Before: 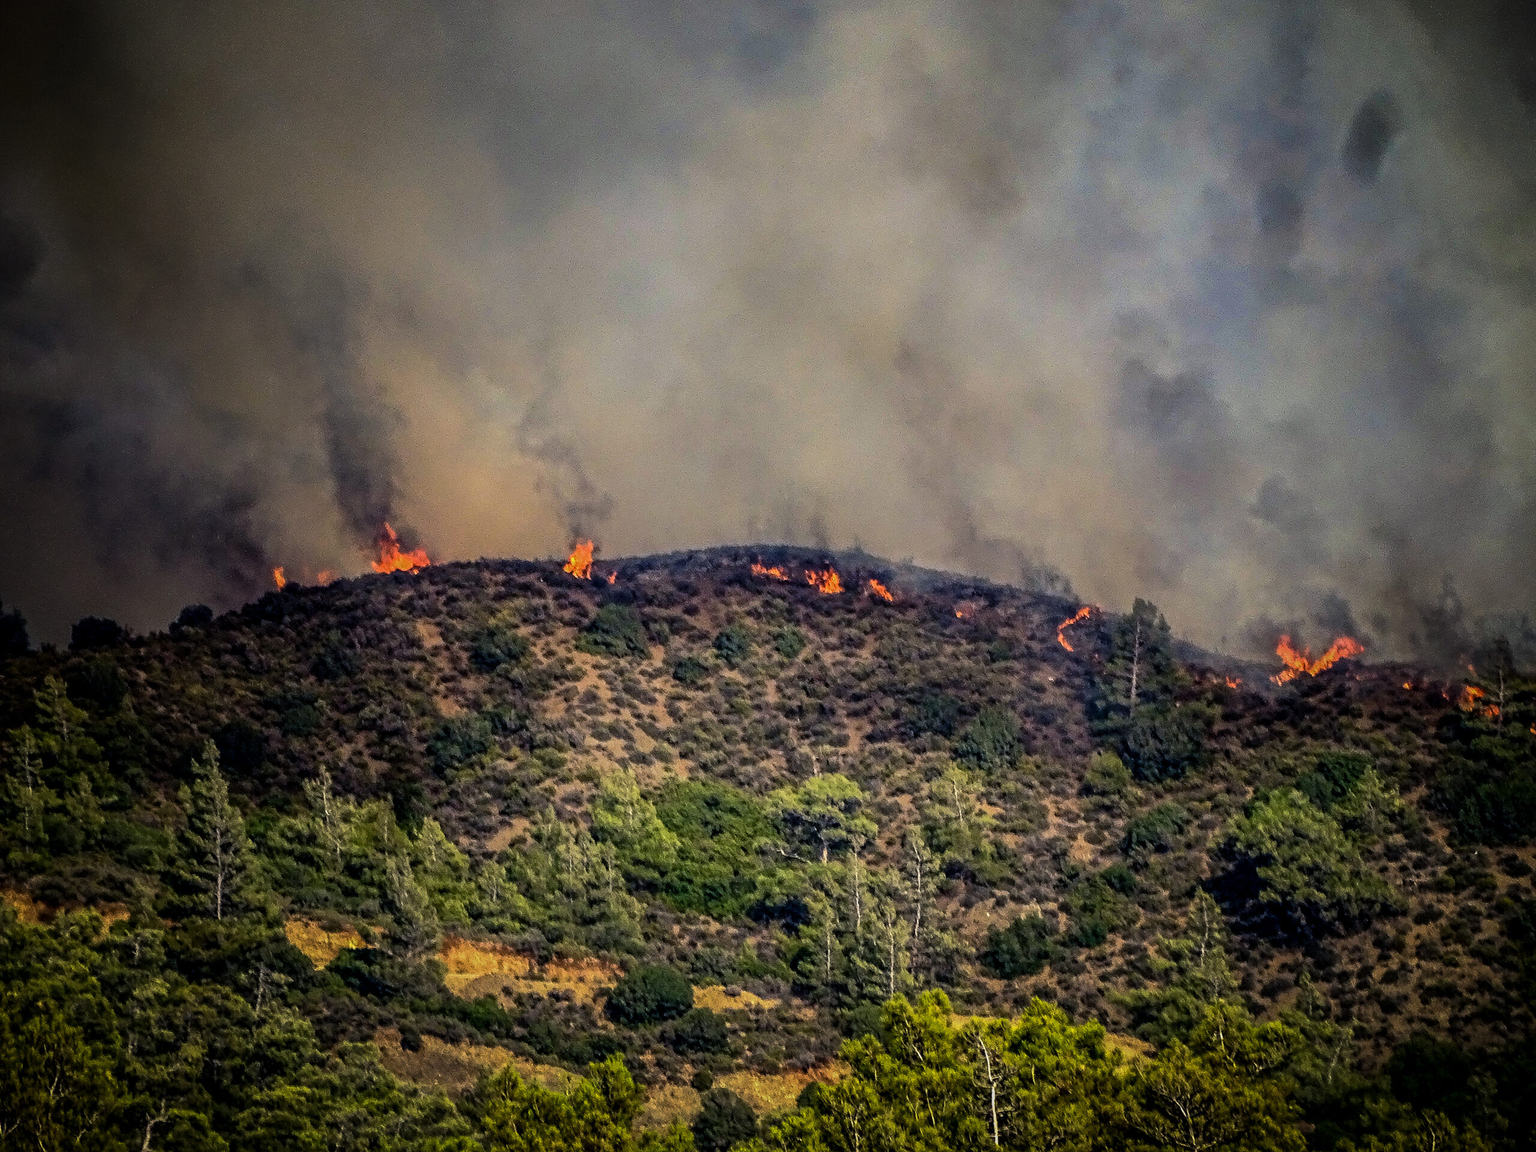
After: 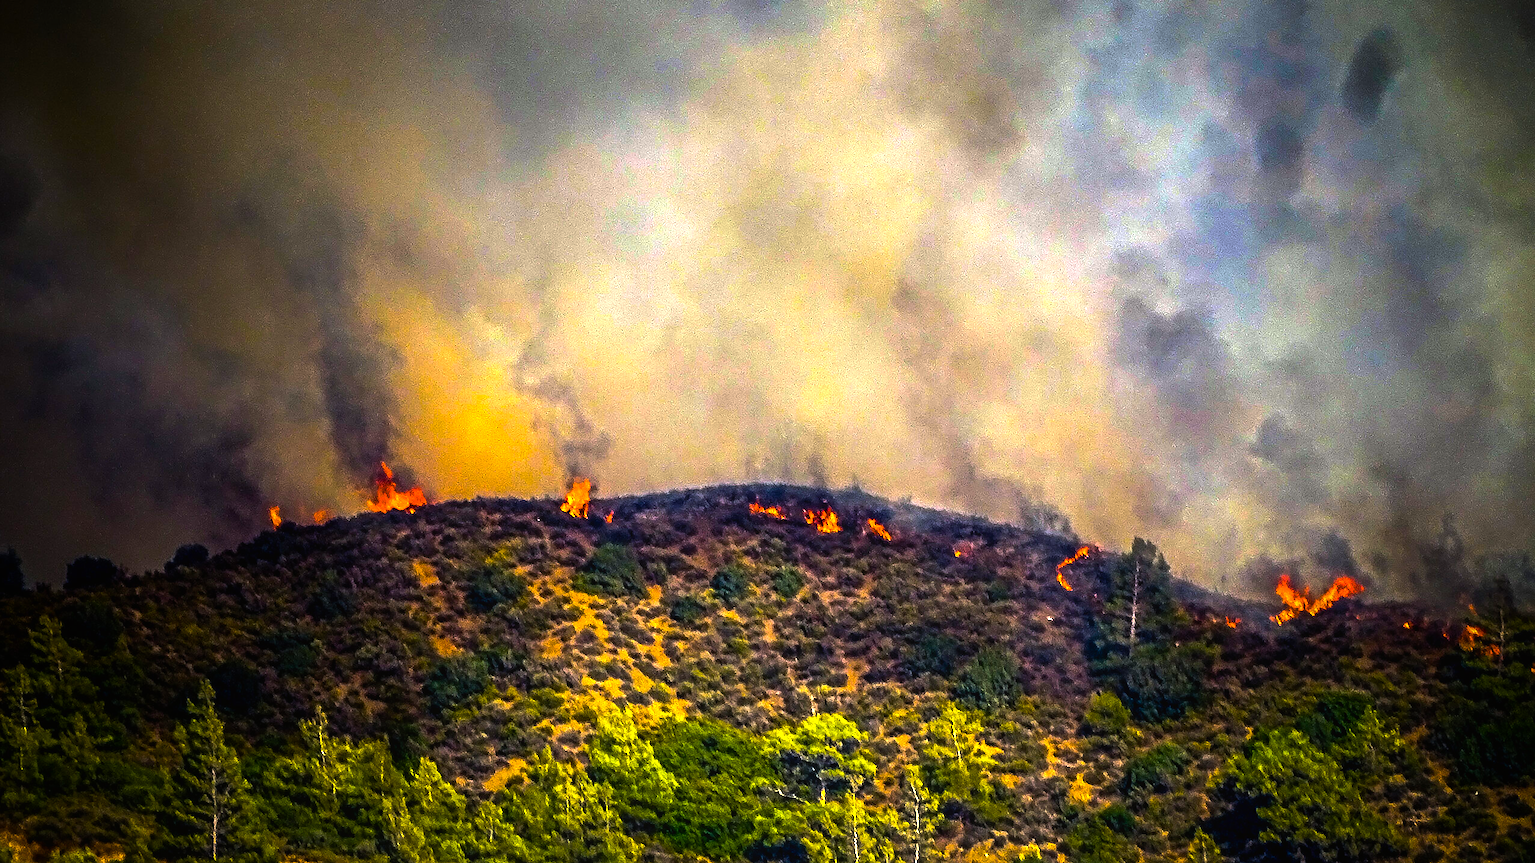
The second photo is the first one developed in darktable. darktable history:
contrast equalizer: octaves 7, y [[0.6 ×6], [0.55 ×6], [0 ×6], [0 ×6], [0 ×6]], mix -0.3
crop: left 0.387%, top 5.469%, bottom 19.809%
color balance rgb: linear chroma grading › shadows -30%, linear chroma grading › global chroma 35%, perceptual saturation grading › global saturation 75%, perceptual saturation grading › shadows -30%, perceptual brilliance grading › highlights 75%, perceptual brilliance grading › shadows -30%, global vibrance 35%
